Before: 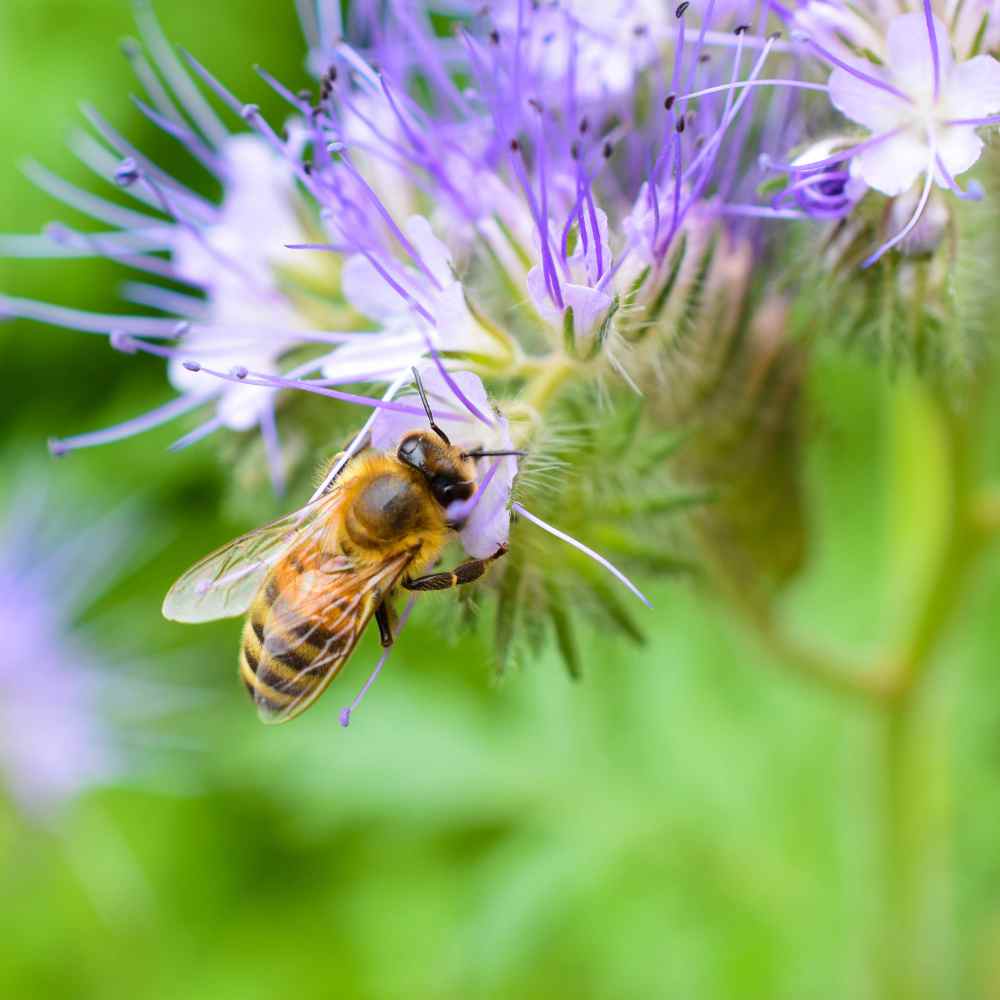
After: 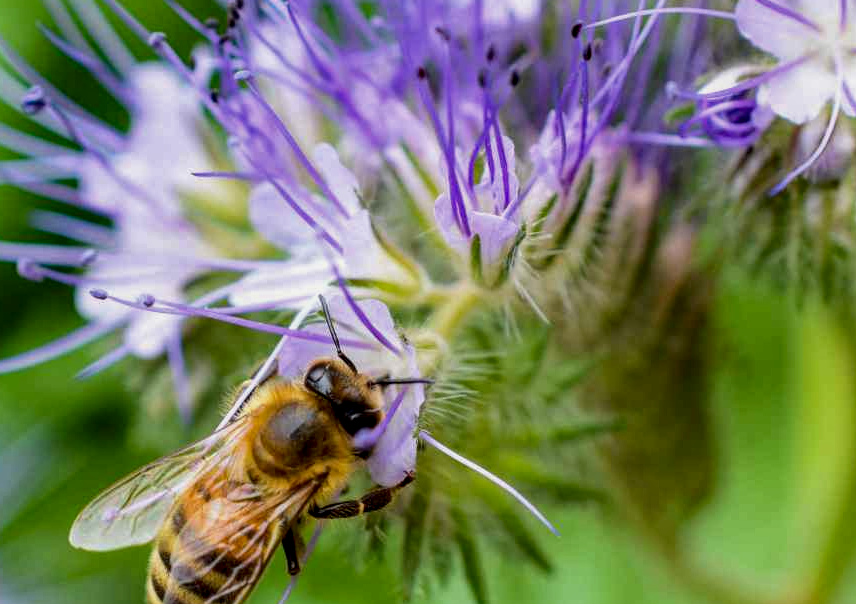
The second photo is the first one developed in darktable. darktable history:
local contrast: detail 150%
haze removal: compatibility mode true, adaptive false
crop and rotate: left 9.345%, top 7.22%, right 4.982%, bottom 32.331%
exposure: exposure -0.582 EV, compensate highlight preservation false
